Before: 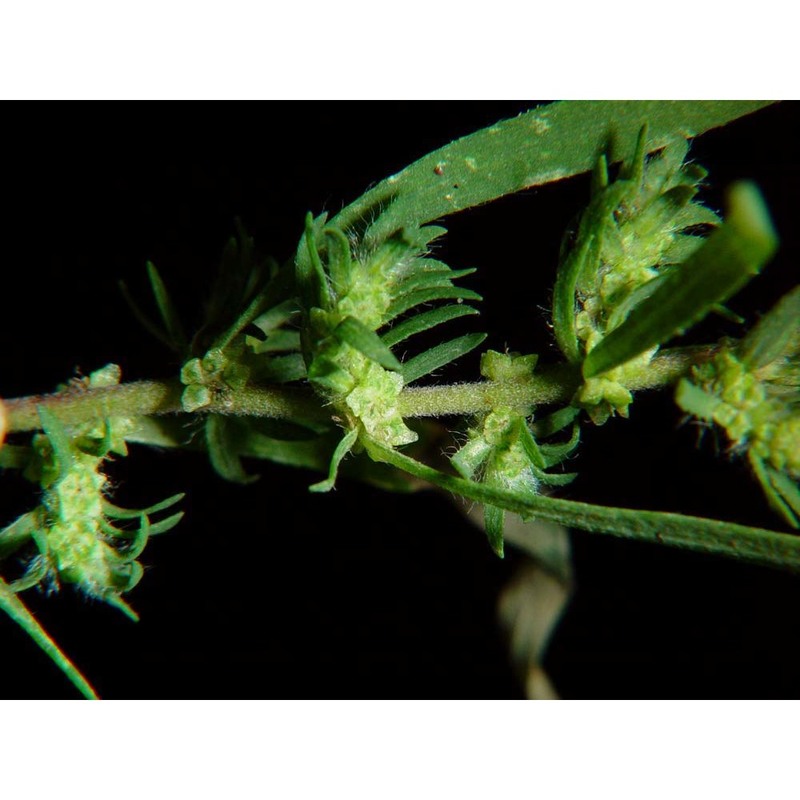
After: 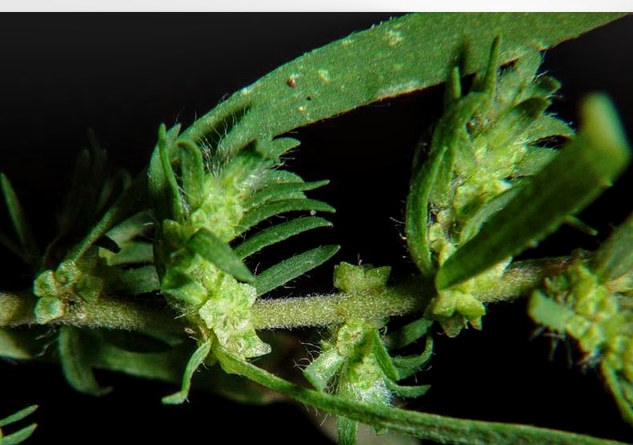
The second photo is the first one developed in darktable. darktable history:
local contrast: on, module defaults
crop: left 18.382%, top 11.074%, right 2.486%, bottom 33.269%
